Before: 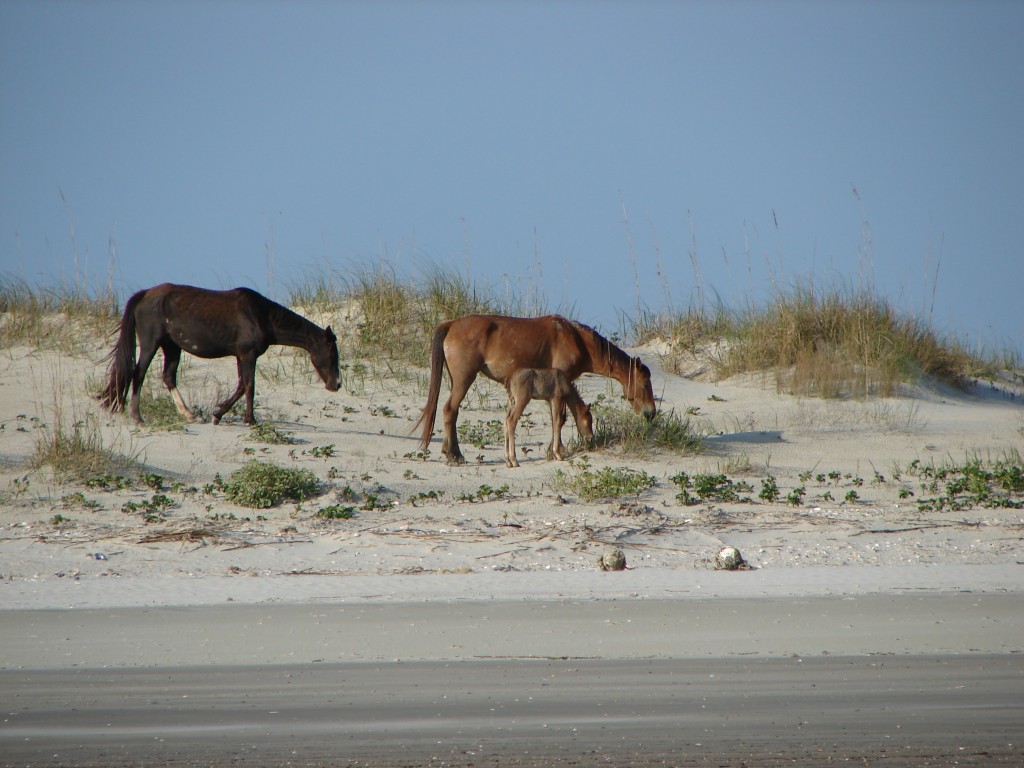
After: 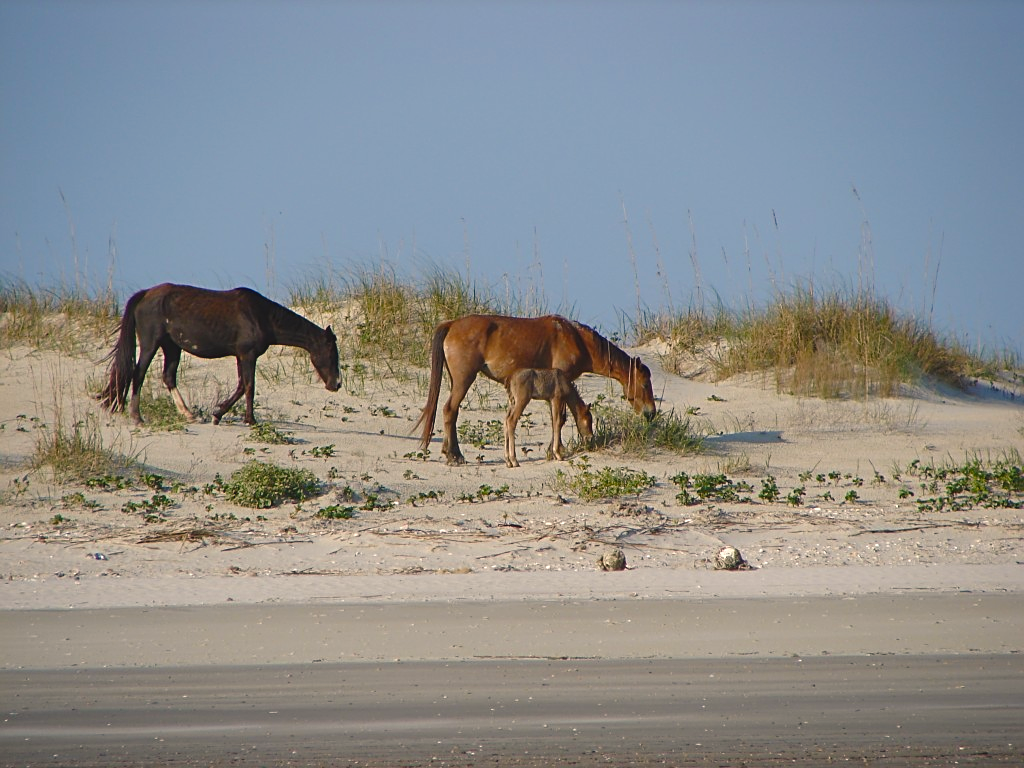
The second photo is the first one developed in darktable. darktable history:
sharpen: radius 1.967
color zones: curves: ch1 [(0, 0.469) (0.01, 0.469) (0.12, 0.446) (0.248, 0.469) (0.5, 0.5) (0.748, 0.5) (0.99, 0.469) (1, 0.469)]
color balance rgb: shadows lift › chroma 2%, shadows lift › hue 247.2°, power › chroma 0.3%, power › hue 25.2°, highlights gain › chroma 3%, highlights gain › hue 60°, global offset › luminance 0.75%, perceptual saturation grading › global saturation 20%, perceptual saturation grading › highlights -20%, perceptual saturation grading › shadows 30%, global vibrance 20%
